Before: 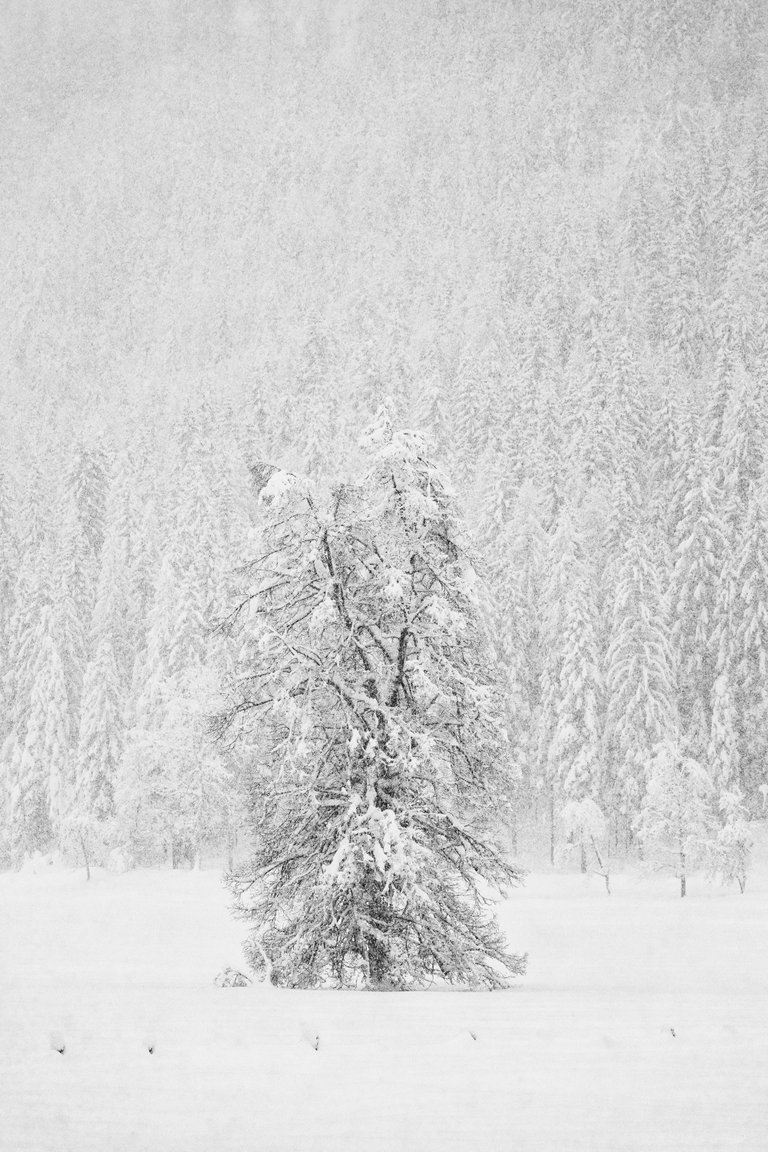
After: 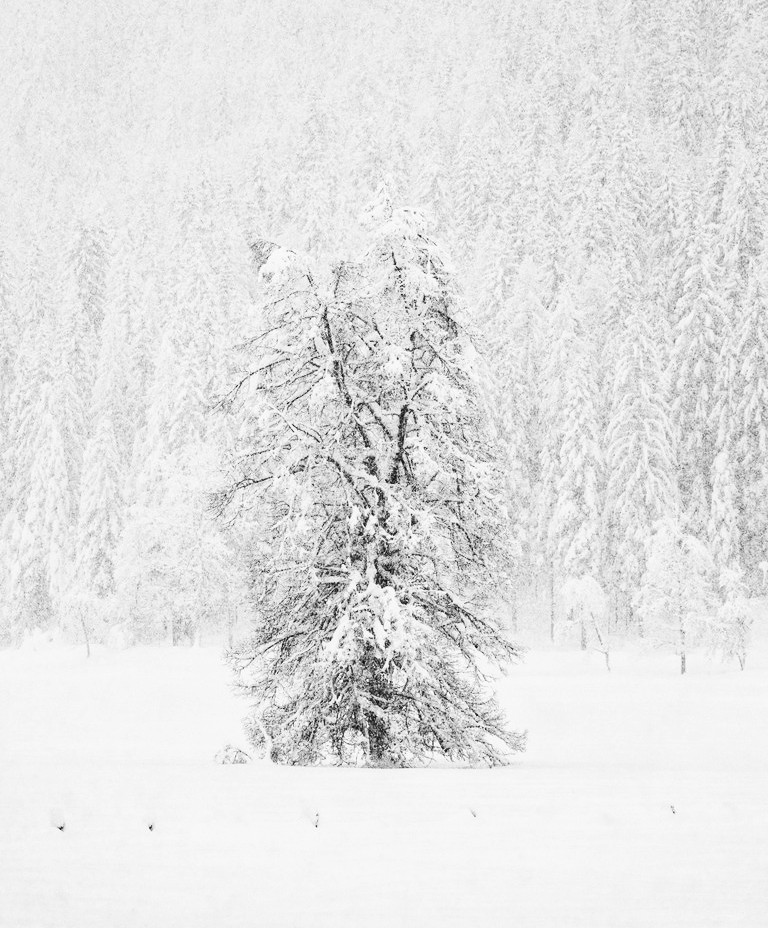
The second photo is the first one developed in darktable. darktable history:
crop and rotate: top 19.42%
contrast brightness saturation: contrast 0.25, saturation -0.321
